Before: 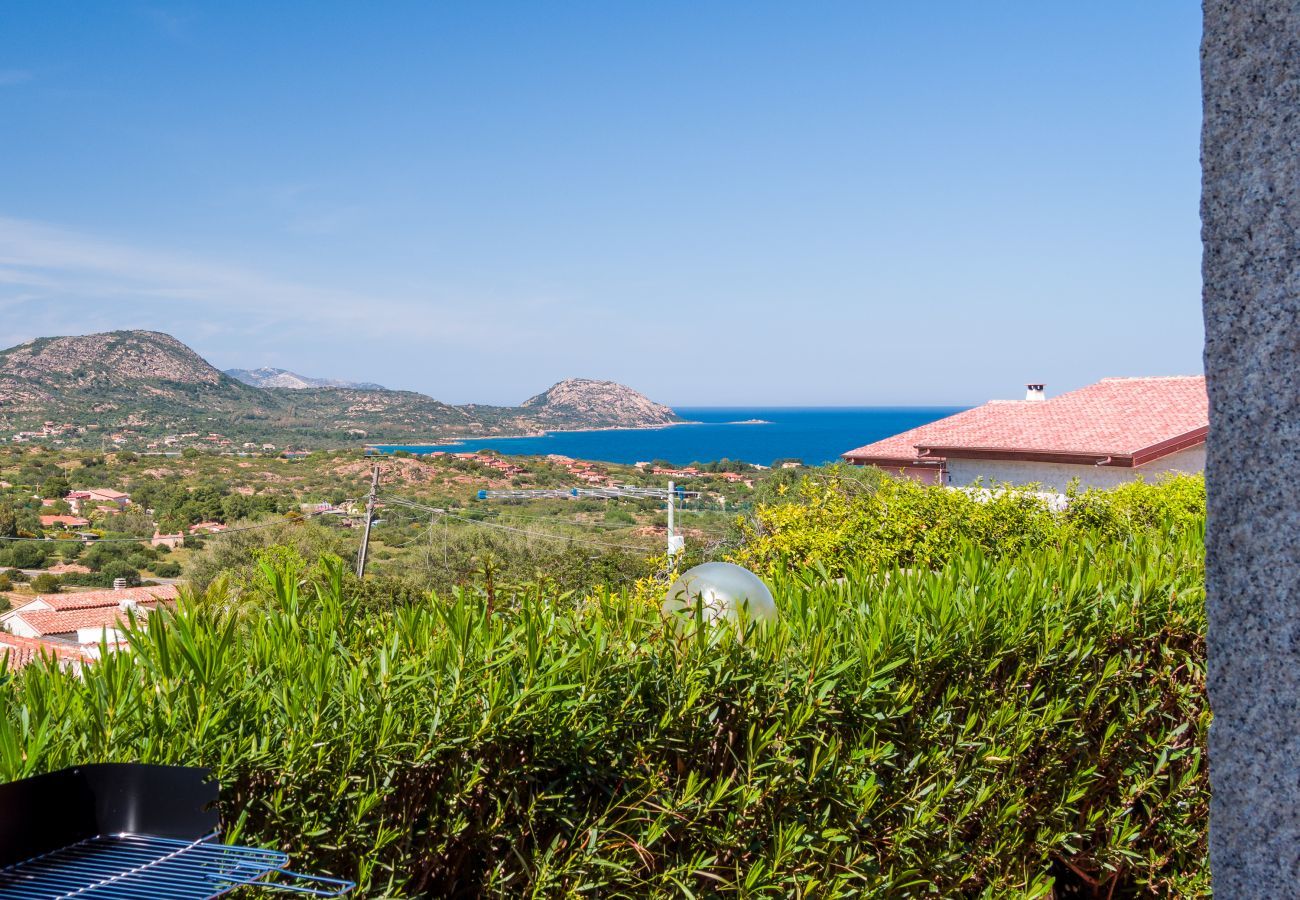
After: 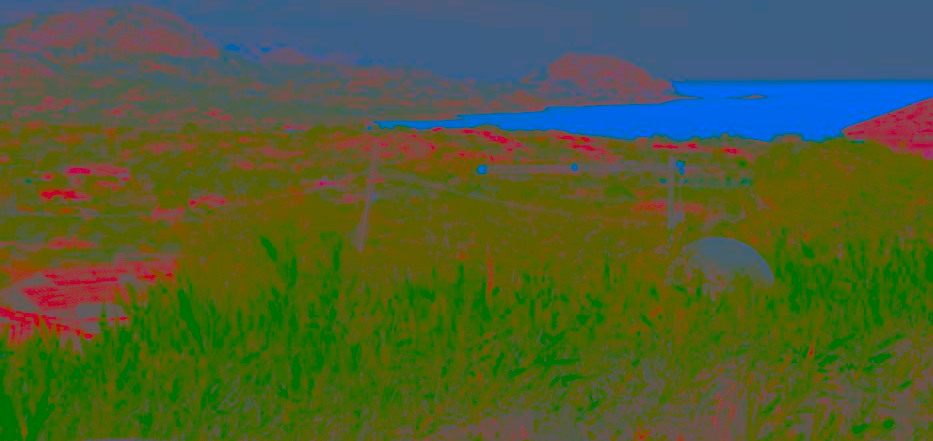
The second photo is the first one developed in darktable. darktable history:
shadows and highlights: shadows -9.45, white point adjustment 1.54, highlights 8.74
crop: top 36.174%, right 28.215%, bottom 14.765%
sharpen: on, module defaults
contrast brightness saturation: contrast -0.989, brightness -0.161, saturation 0.738
local contrast: on, module defaults
color correction: highlights a* 3.64, highlights b* 5.08
color balance rgb: power › hue 314.6°, perceptual saturation grading › global saturation 0.521%, perceptual brilliance grading › mid-tones 10.672%, perceptual brilliance grading › shadows 15.246%, global vibrance 20%
tone curve: curves: ch0 [(0, 0) (0.139, 0.081) (0.304, 0.259) (0.502, 0.505) (0.683, 0.676) (0.761, 0.773) (0.858, 0.858) (0.987, 0.945)]; ch1 [(0, 0) (0.172, 0.123) (0.304, 0.288) (0.414, 0.44) (0.472, 0.473) (0.502, 0.508) (0.54, 0.543) (0.583, 0.601) (0.638, 0.654) (0.741, 0.783) (1, 1)]; ch2 [(0, 0) (0.411, 0.424) (0.485, 0.476) (0.502, 0.502) (0.557, 0.54) (0.631, 0.576) (1, 1)], color space Lab, independent channels, preserve colors none
